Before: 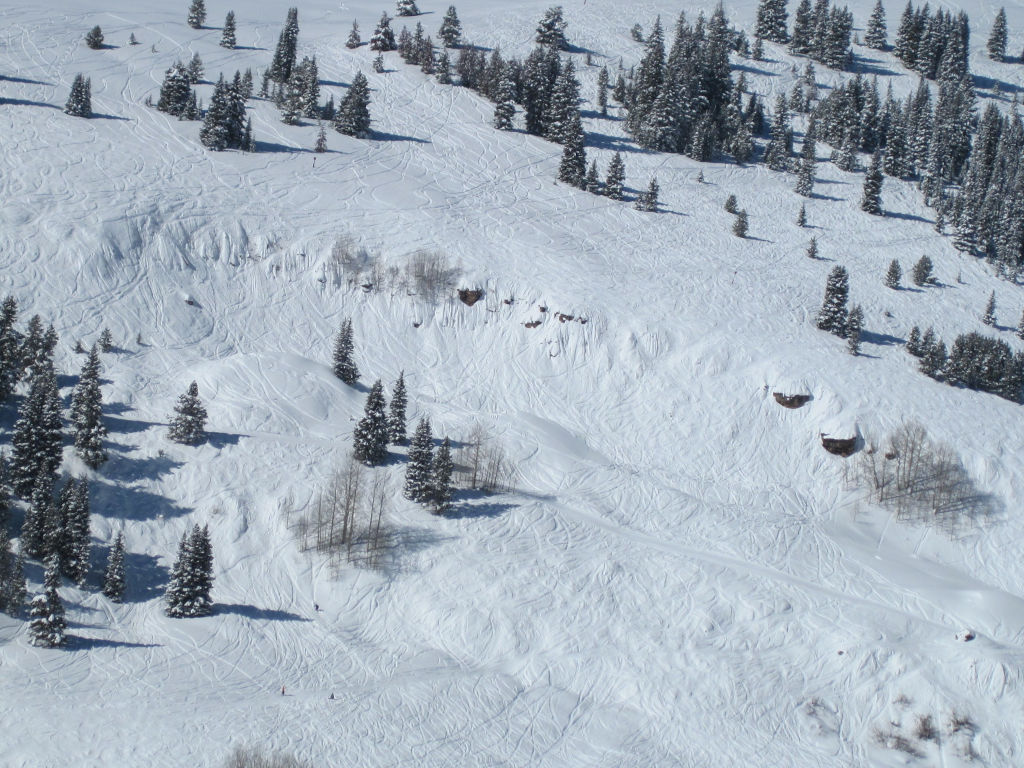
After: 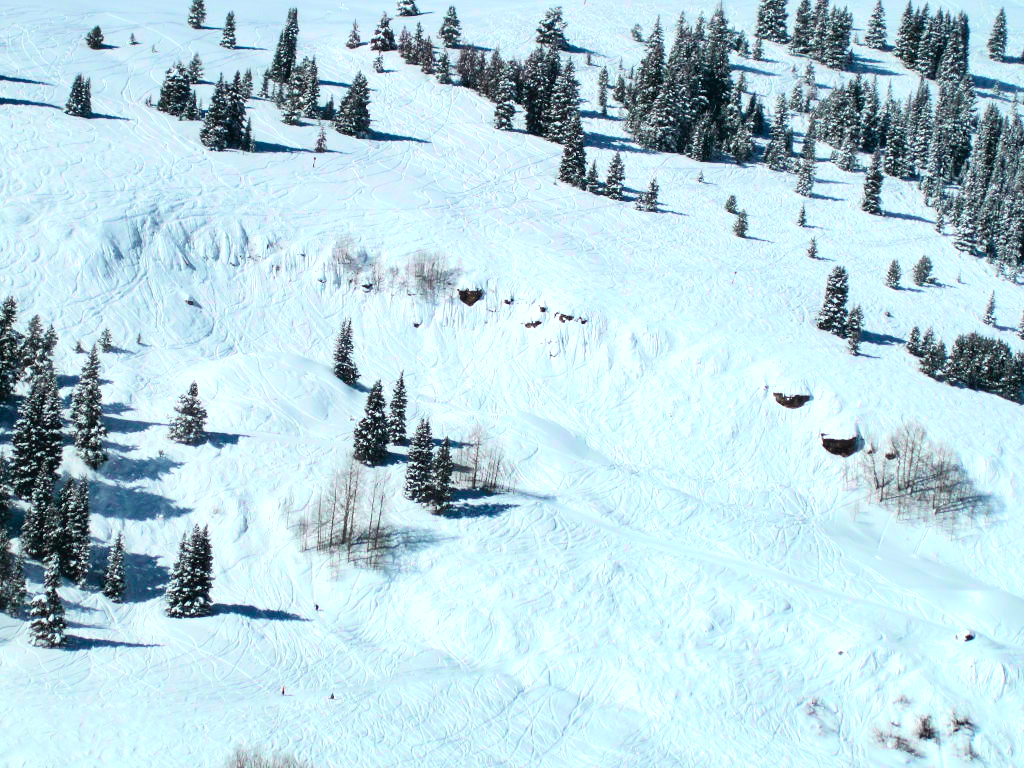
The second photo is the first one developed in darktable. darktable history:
tone curve: curves: ch0 [(0, 0.014) (0.17, 0.099) (0.392, 0.438) (0.725, 0.828) (0.872, 0.918) (1, 0.981)]; ch1 [(0, 0) (0.402, 0.36) (0.488, 0.466) (0.5, 0.499) (0.515, 0.515) (0.574, 0.595) (0.619, 0.65) (0.701, 0.725) (1, 1)]; ch2 [(0, 0) (0.432, 0.422) (0.486, 0.49) (0.503, 0.503) (0.523, 0.554) (0.562, 0.606) (0.644, 0.694) (0.717, 0.753) (1, 0.991)], color space Lab, independent channels, preserve colors none
shadows and highlights: shadows 47.45, highlights -42.96, soften with gaussian
tone equalizer: -8 EV -0.77 EV, -7 EV -0.682 EV, -6 EV -0.568 EV, -5 EV -0.366 EV, -3 EV 0.366 EV, -2 EV 0.6 EV, -1 EV 0.687 EV, +0 EV 0.726 EV
